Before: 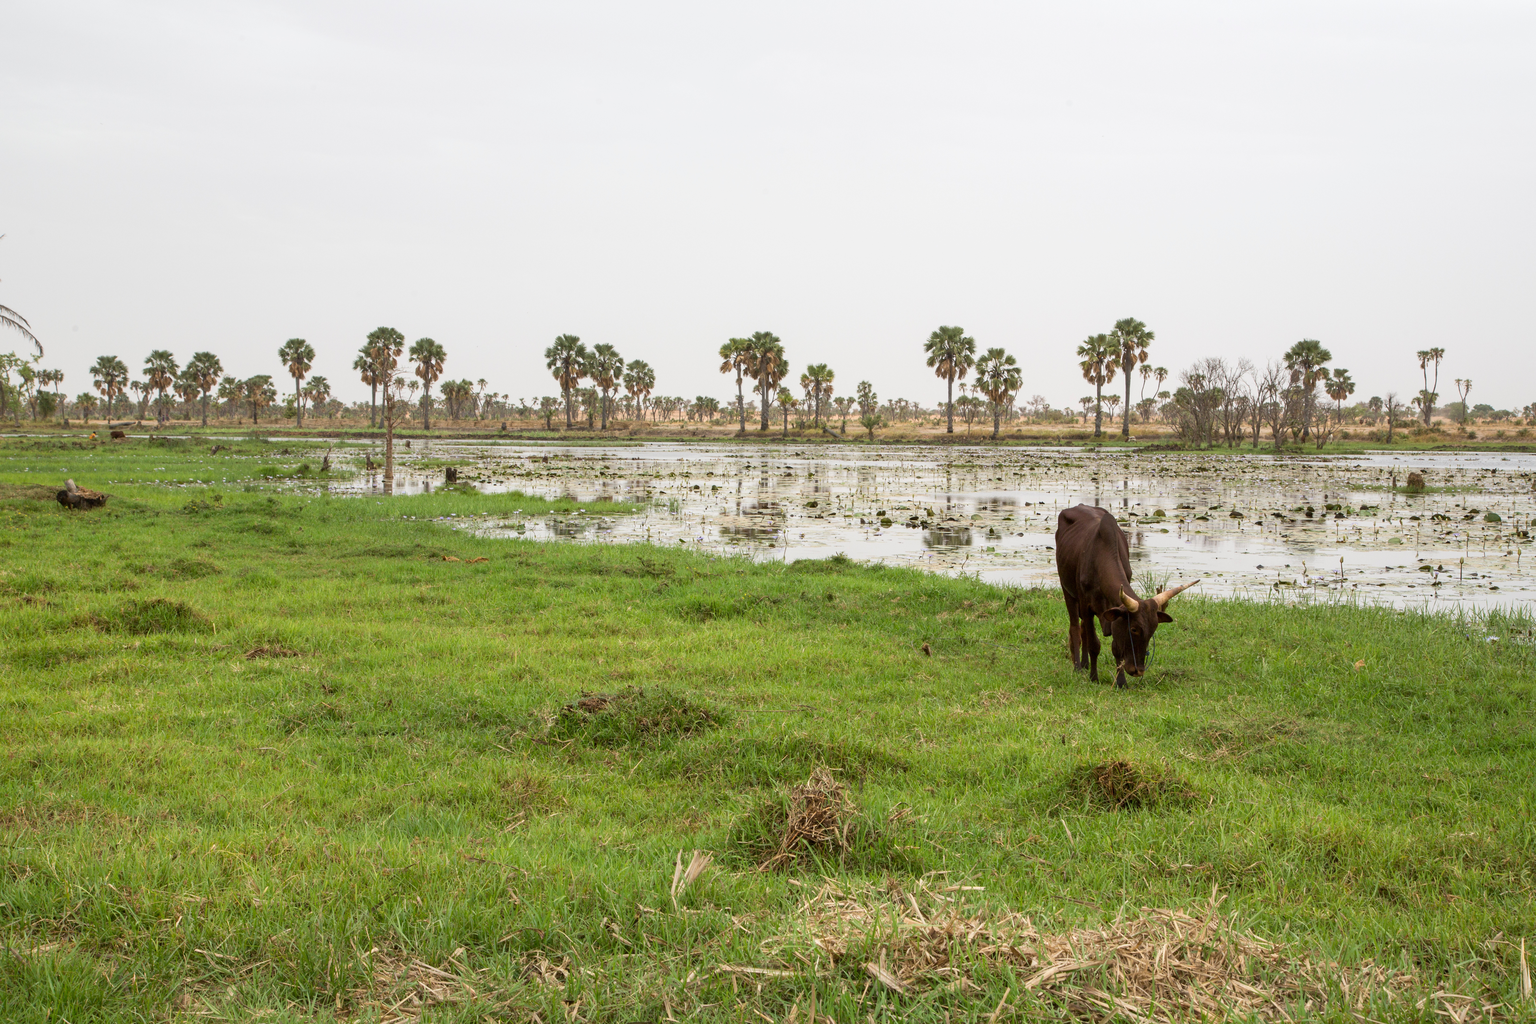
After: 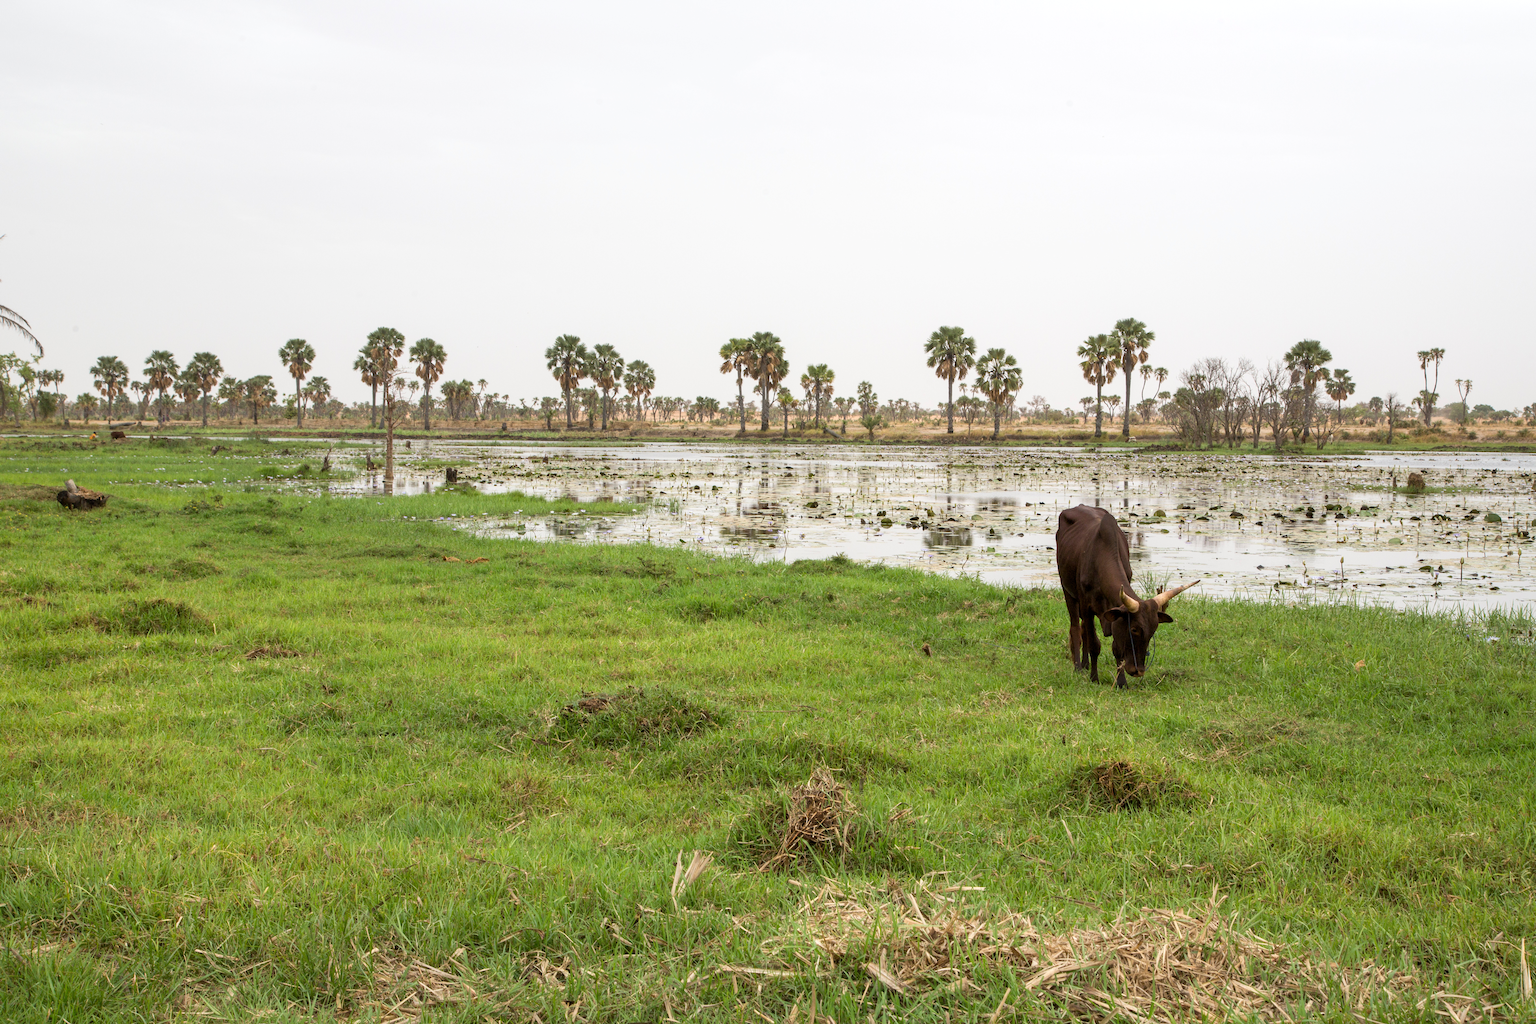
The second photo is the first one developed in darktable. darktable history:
exposure: exposure 0.127 EV, compensate highlight preservation false
levels: mode automatic, black 0.023%, white 99.97%, levels [0.062, 0.494, 0.925]
